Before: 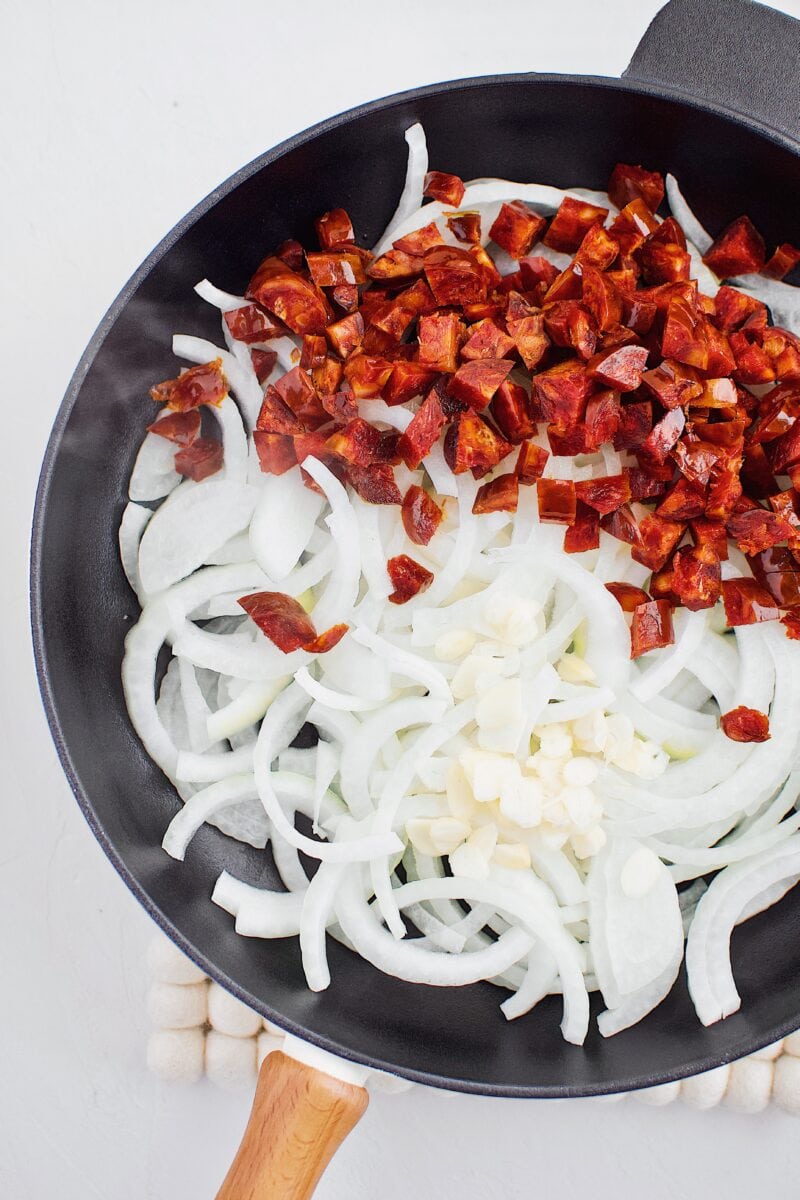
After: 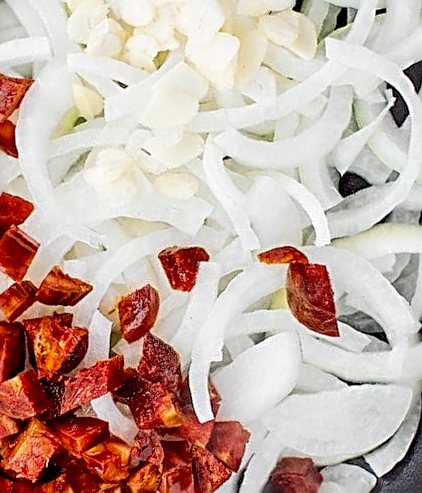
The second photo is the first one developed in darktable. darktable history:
sharpen: radius 2.814, amount 0.724
local contrast: detail 140%
crop and rotate: angle 148.39°, left 9.148%, top 15.68%, right 4.406%, bottom 16.928%
exposure: black level correction 0.016, exposure -0.006 EV, compensate exposure bias true, compensate highlight preservation false
